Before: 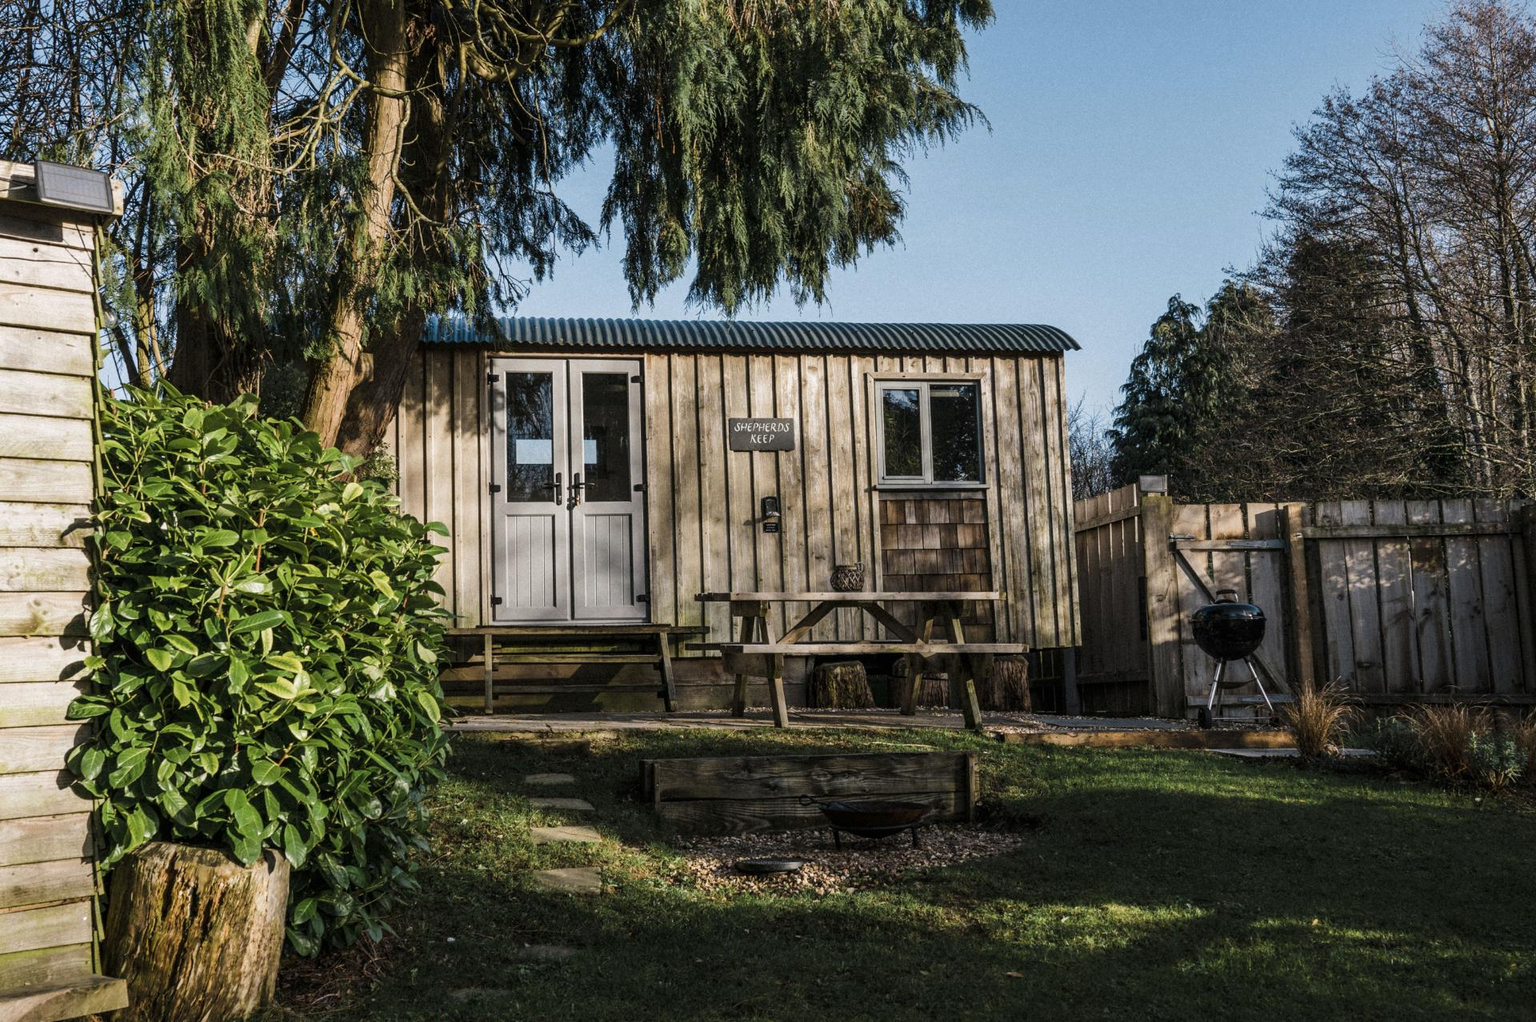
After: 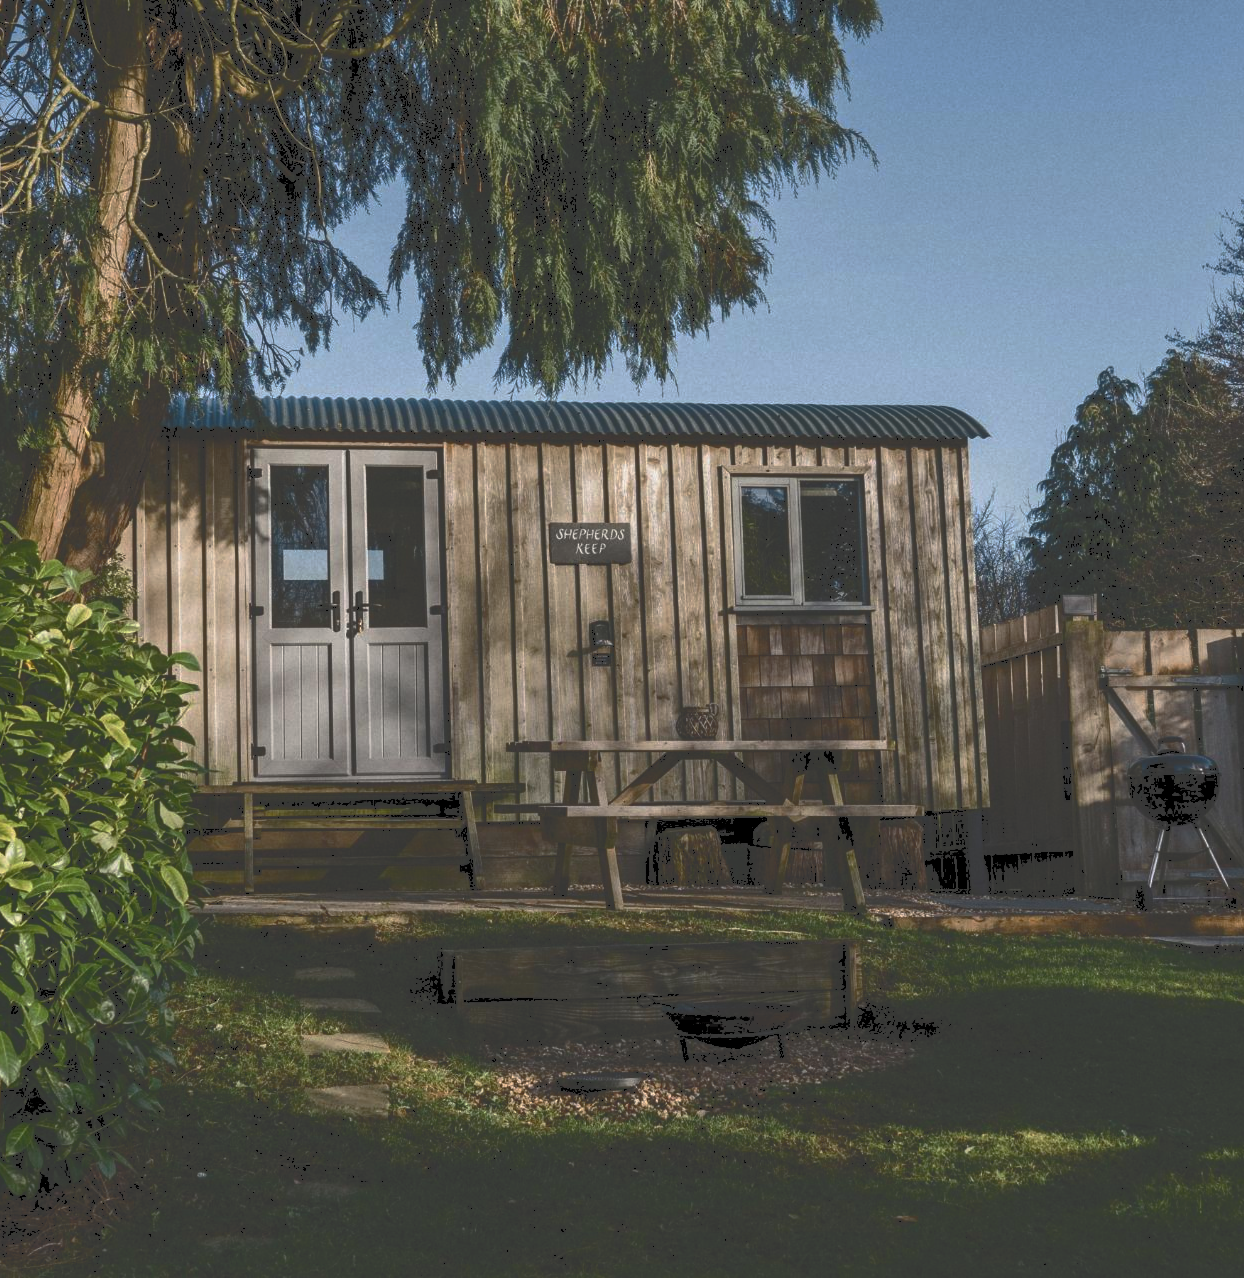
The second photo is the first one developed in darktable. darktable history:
tone curve: curves: ch0 [(0, 0) (0.003, 0.224) (0.011, 0.229) (0.025, 0.234) (0.044, 0.242) (0.069, 0.249) (0.1, 0.256) (0.136, 0.265) (0.177, 0.285) (0.224, 0.304) (0.277, 0.337) (0.335, 0.385) (0.399, 0.435) (0.468, 0.507) (0.543, 0.59) (0.623, 0.674) (0.709, 0.763) (0.801, 0.852) (0.898, 0.931) (1, 1)], color space Lab, independent channels, preserve colors none
crop and rotate: left 18.864%, right 16.336%
exposure: black level correction 0.002, exposure -0.105 EV, compensate exposure bias true, compensate highlight preservation false
base curve: curves: ch0 [(0, 0) (0.595, 0.418) (1, 1)], preserve colors none
